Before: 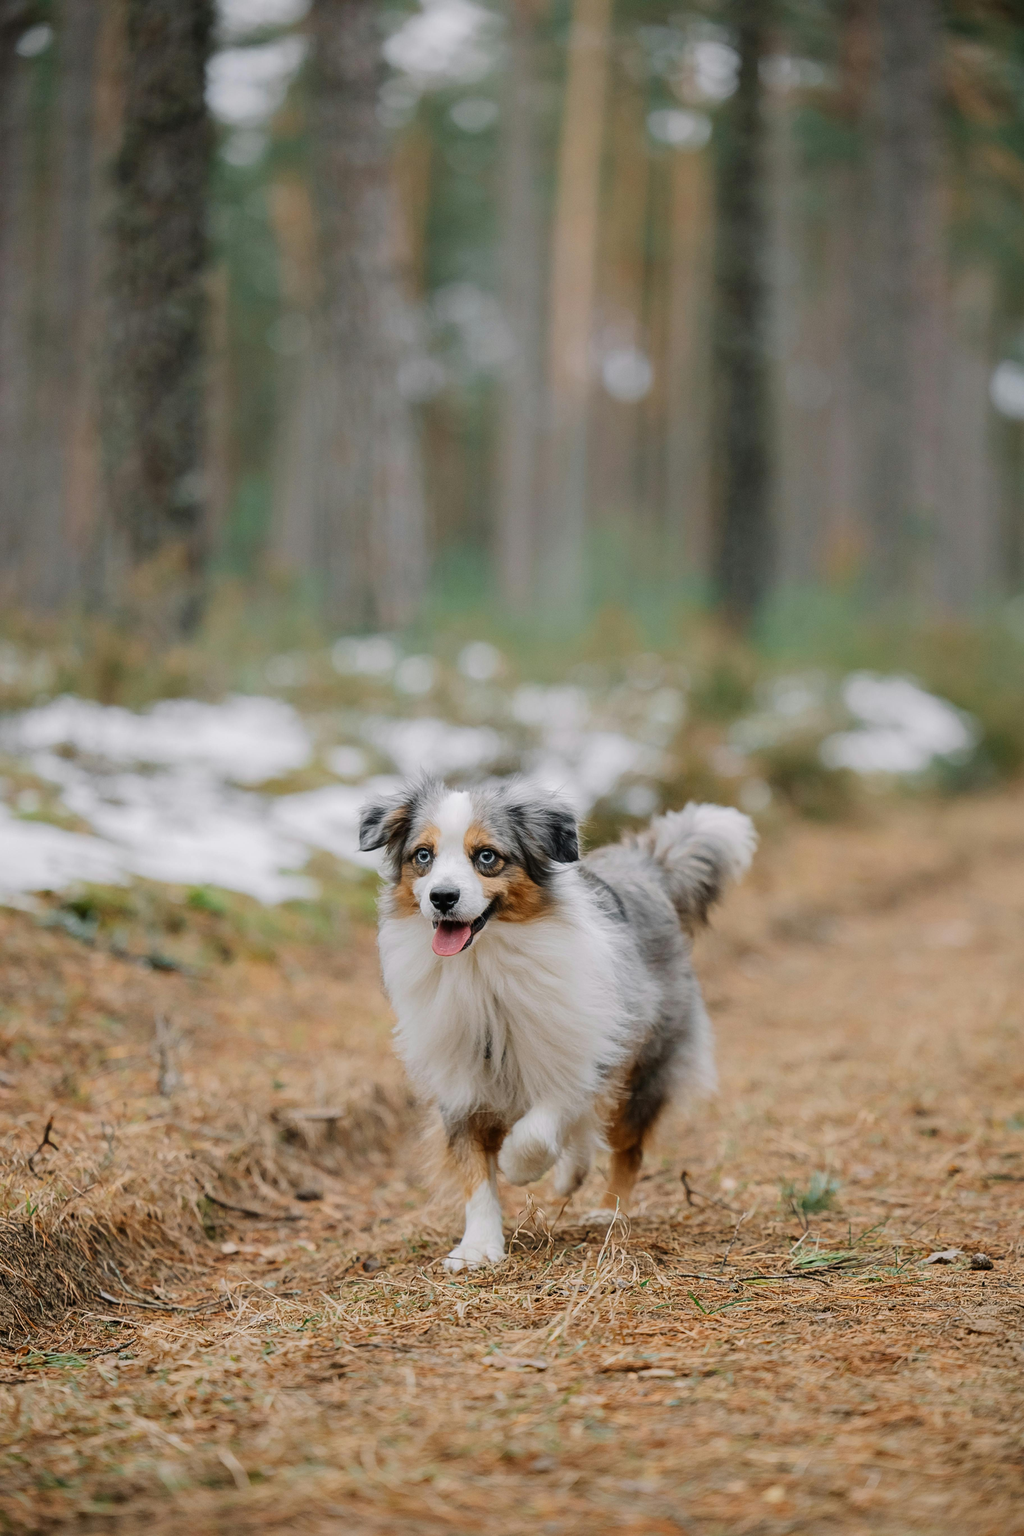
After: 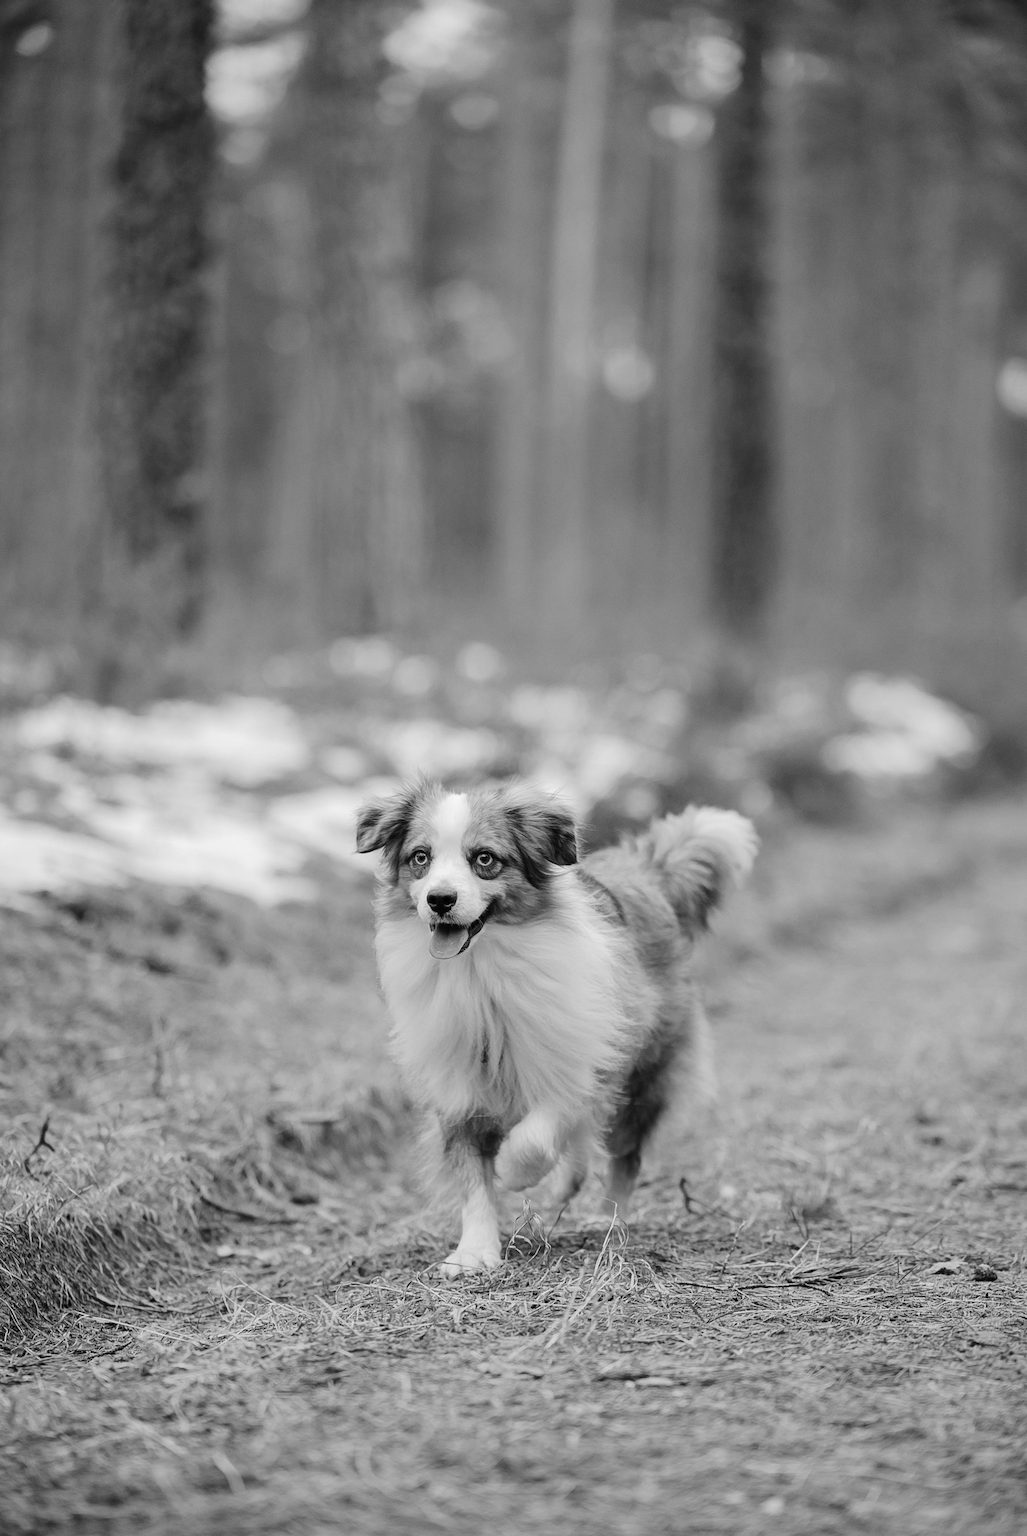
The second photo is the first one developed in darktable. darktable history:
rotate and perspective: rotation 0.192°, lens shift (horizontal) -0.015, crop left 0.005, crop right 0.996, crop top 0.006, crop bottom 0.99
color contrast: green-magenta contrast 0, blue-yellow contrast 0
white balance: red 1.188, blue 1.11
